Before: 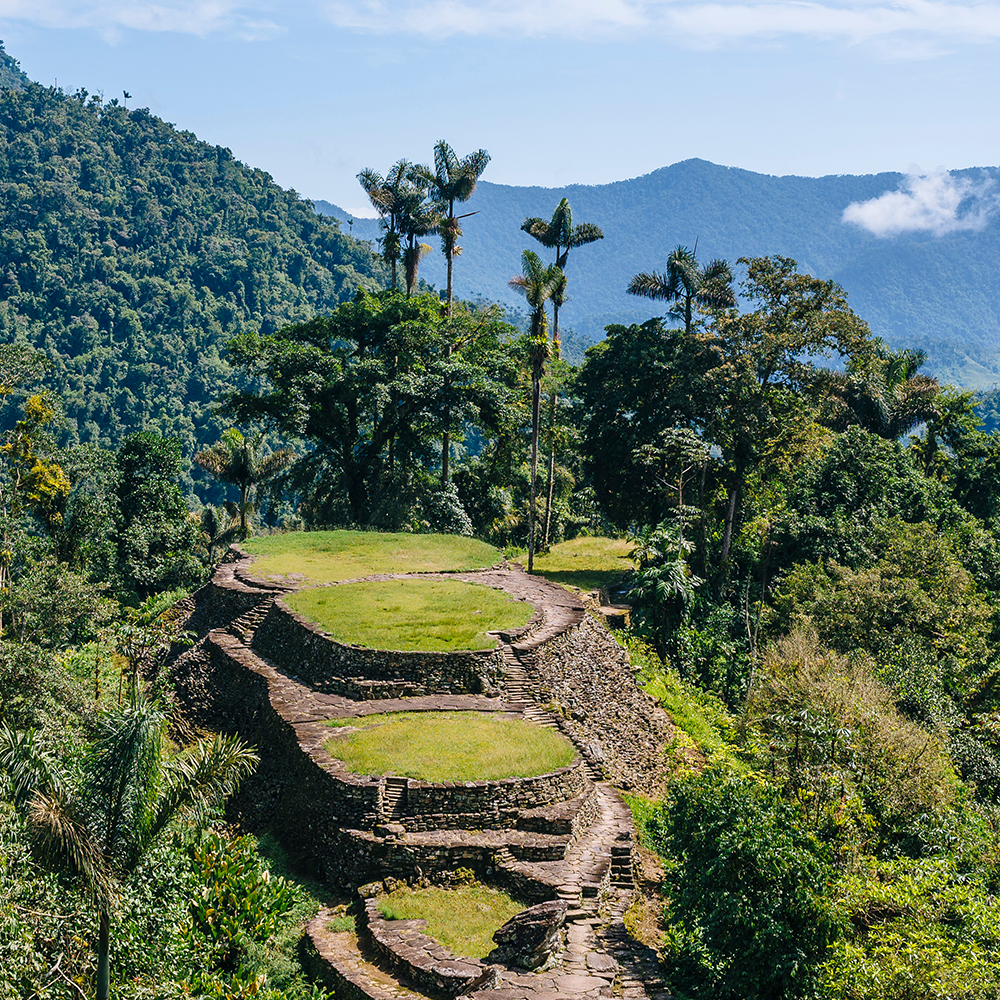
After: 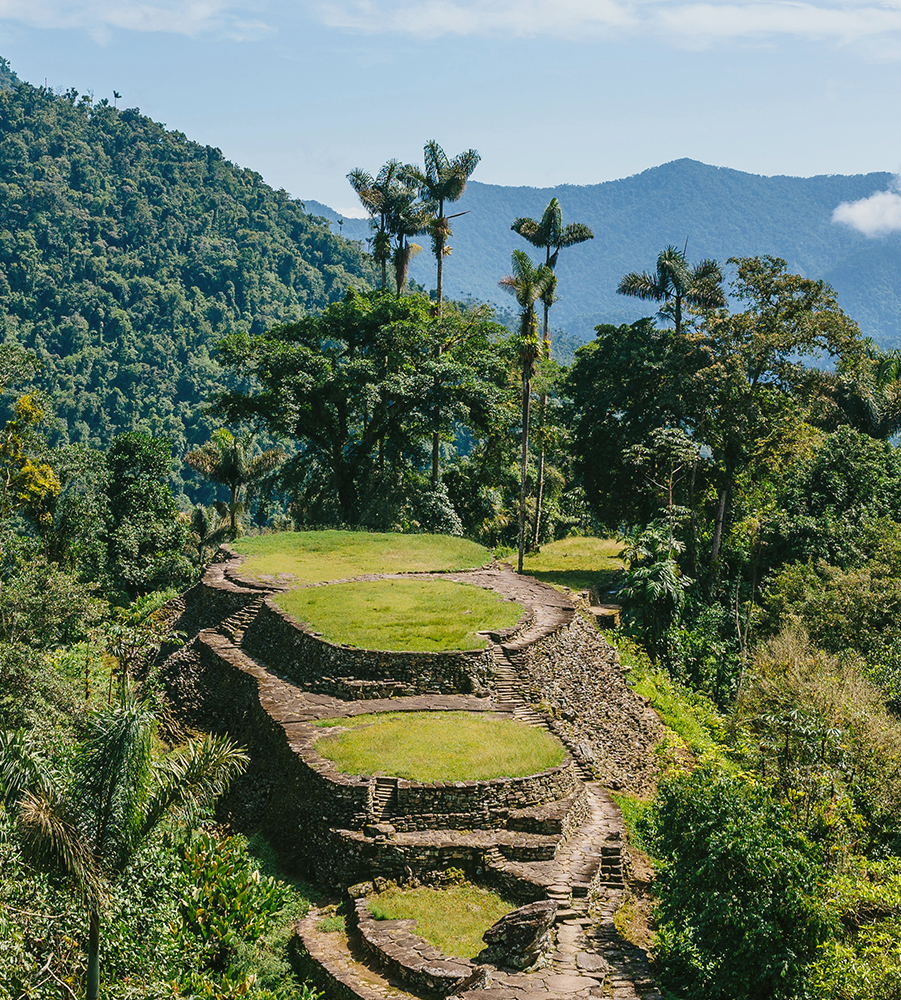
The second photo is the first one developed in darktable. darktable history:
crop and rotate: left 1.088%, right 8.807%
tone equalizer: on, module defaults
color balance: mode lift, gamma, gain (sRGB), lift [1.04, 1, 1, 0.97], gamma [1.01, 1, 1, 0.97], gain [0.96, 1, 1, 0.97]
